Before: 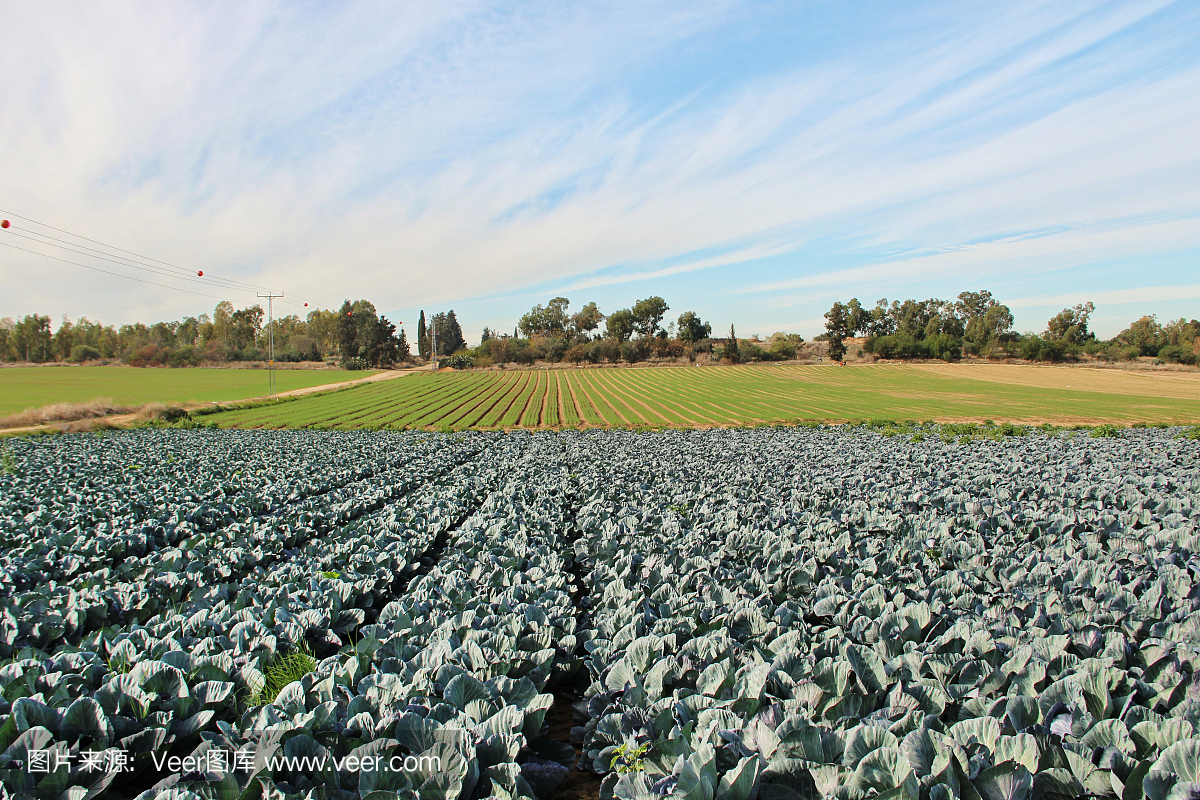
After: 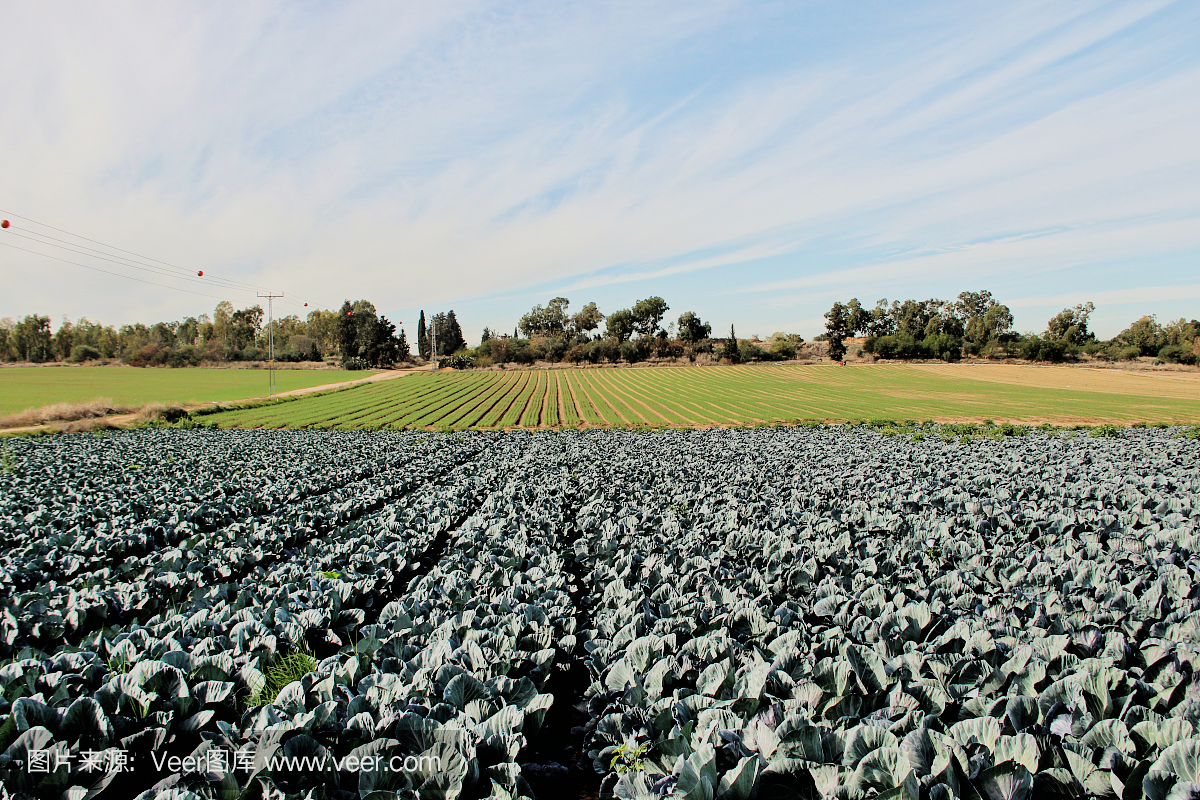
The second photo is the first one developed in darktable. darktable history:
filmic rgb: black relative exposure -5.08 EV, white relative exposure 4 EV, threshold 5.94 EV, hardness 2.87, contrast 1.393, highlights saturation mix -19.67%, iterations of high-quality reconstruction 0, enable highlight reconstruction true
